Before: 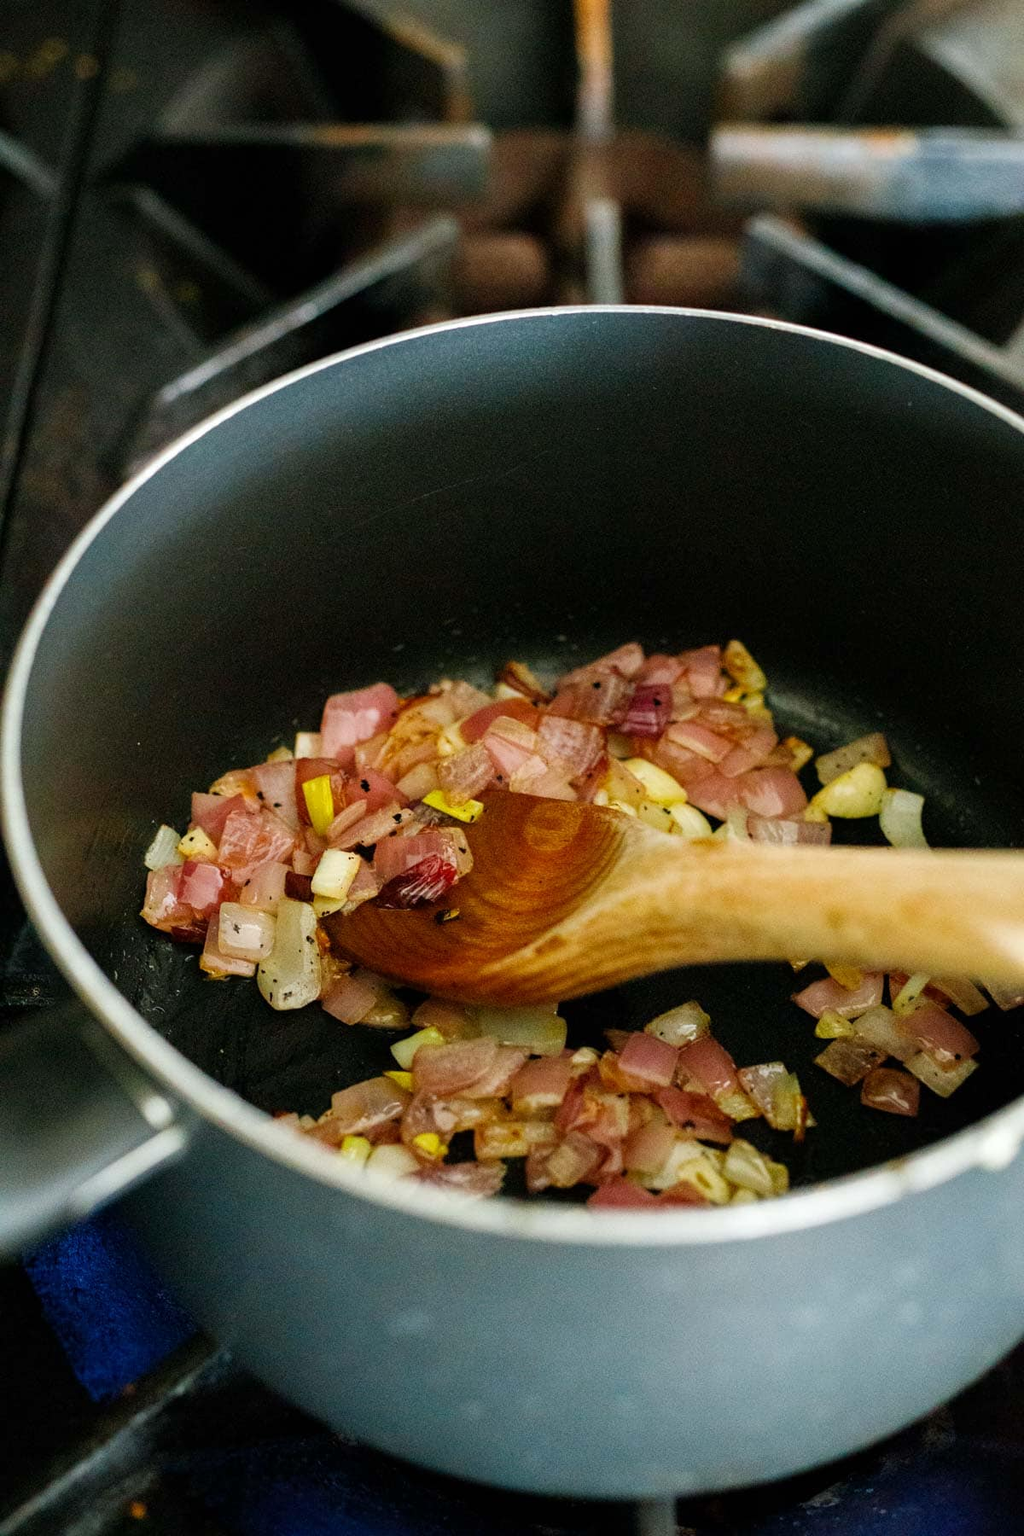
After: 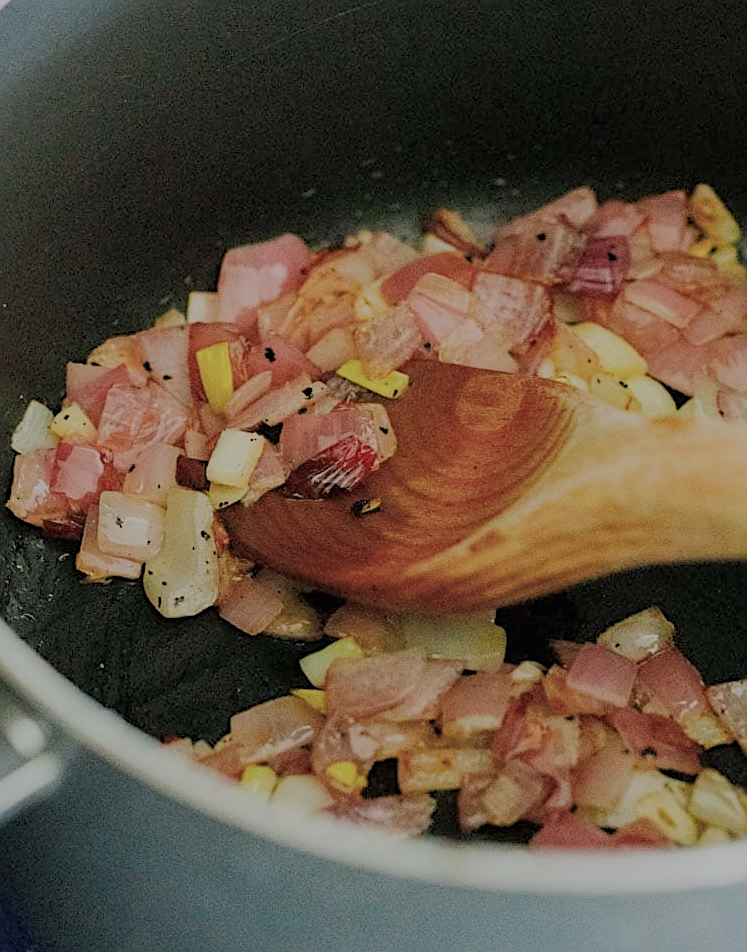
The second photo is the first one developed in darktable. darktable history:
filmic rgb: black relative exposure -15.93 EV, white relative exposure 7.96 EV, hardness 4.11, latitude 49.91%, contrast 0.502
crop: left 13.192%, top 31.492%, right 24.523%, bottom 15.581%
tone equalizer: -8 EV -0.73 EV, -7 EV -0.723 EV, -6 EV -0.603 EV, -5 EV -0.417 EV, -3 EV 0.393 EV, -2 EV 0.6 EV, -1 EV 0.676 EV, +0 EV 0.728 EV, edges refinement/feathering 500, mask exposure compensation -1.57 EV, preserve details no
sharpen: on, module defaults
